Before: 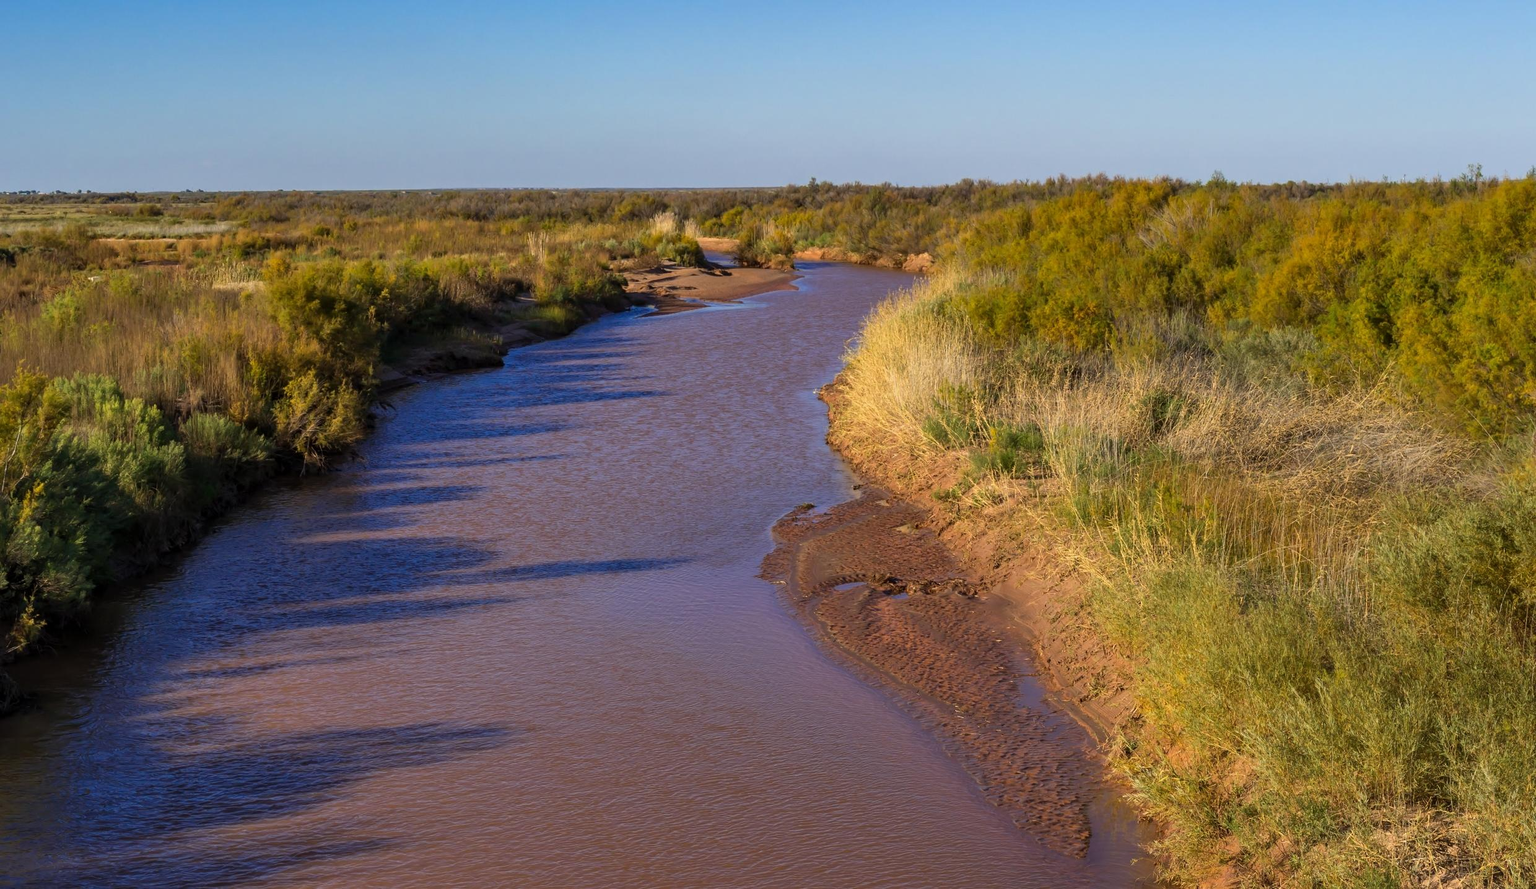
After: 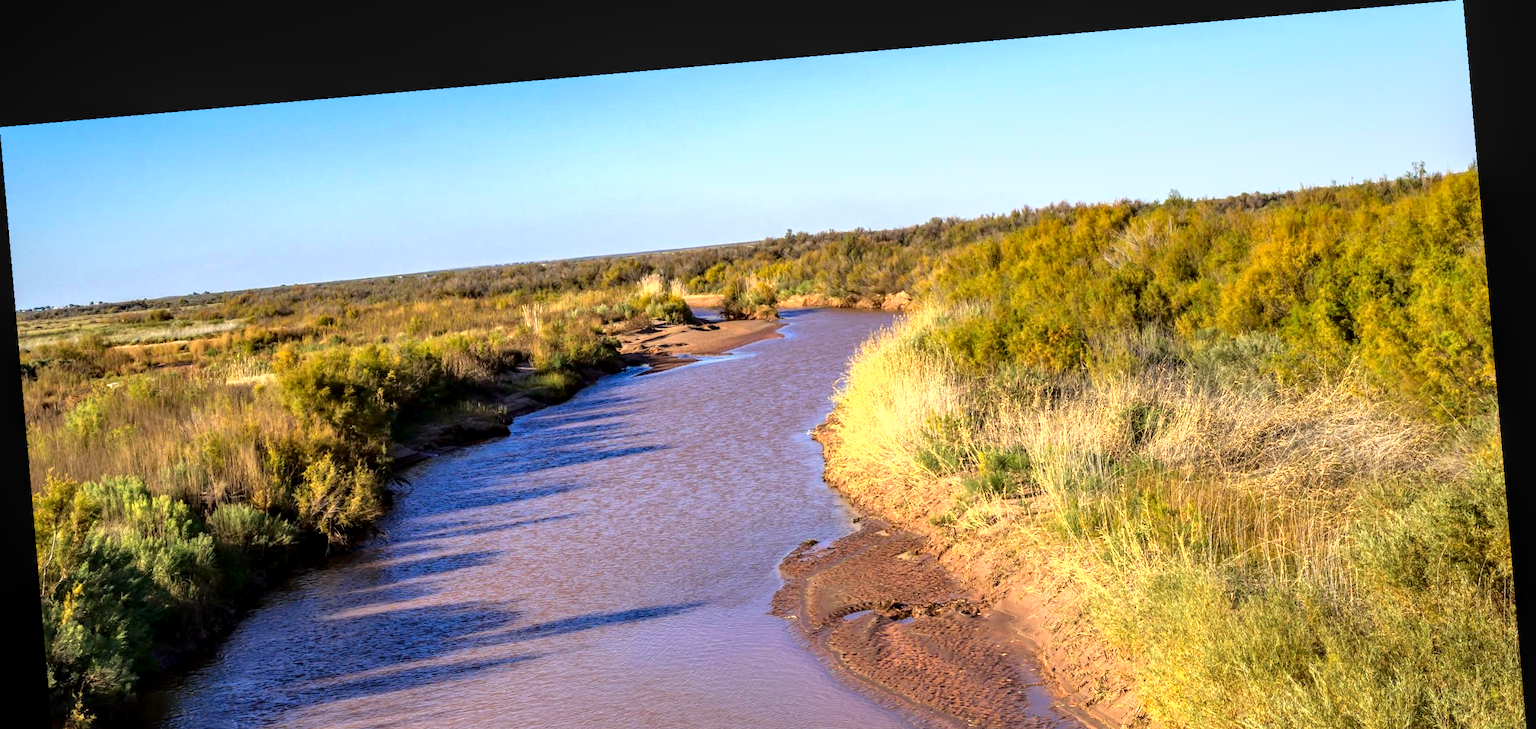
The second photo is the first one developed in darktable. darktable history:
exposure: black level correction 0, exposure 1.1 EV, compensate exposure bias true, compensate highlight preservation false
fill light: exposure -2 EV, width 8.6
local contrast: on, module defaults
crop: bottom 24.988%
rotate and perspective: rotation -4.98°, automatic cropping off
